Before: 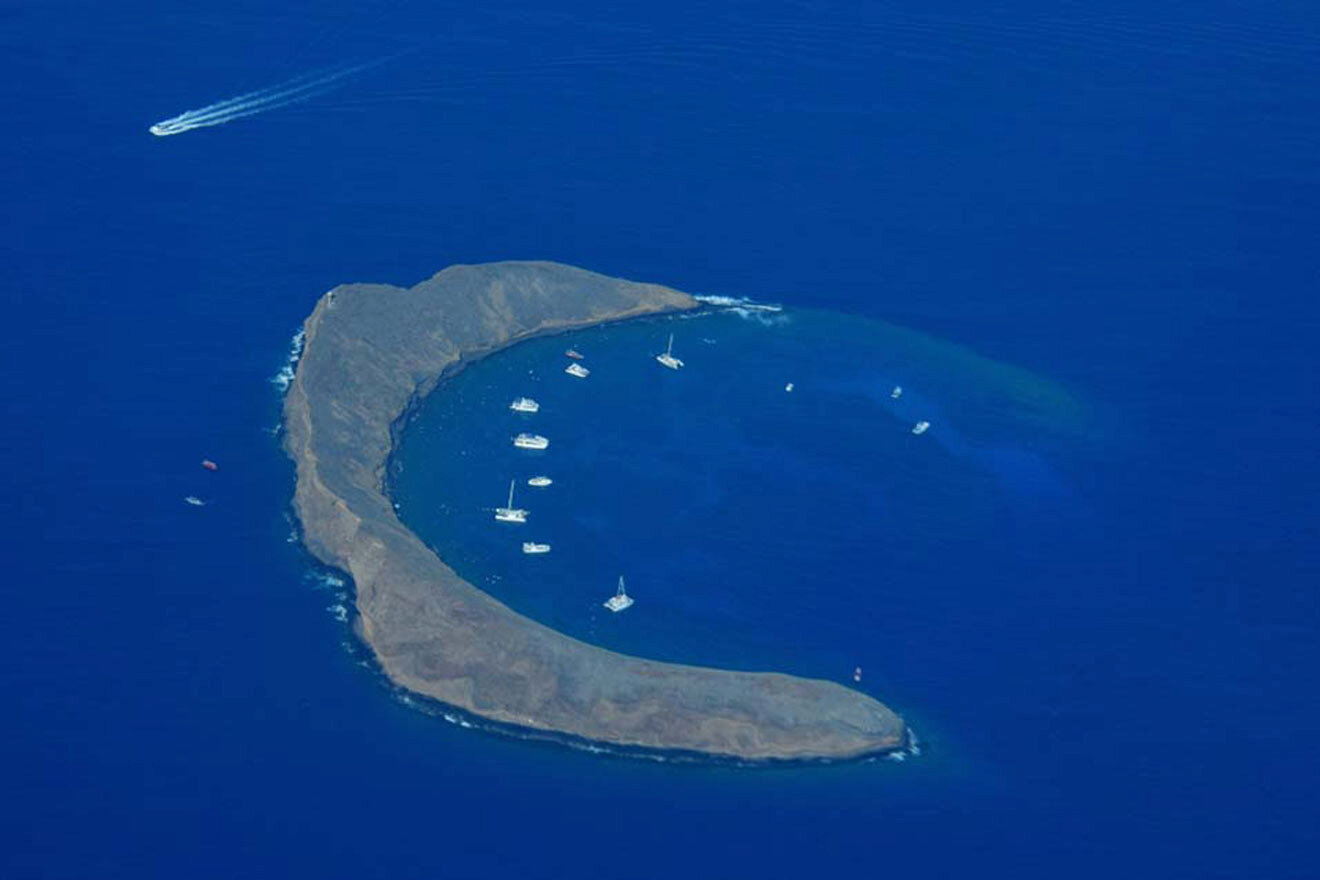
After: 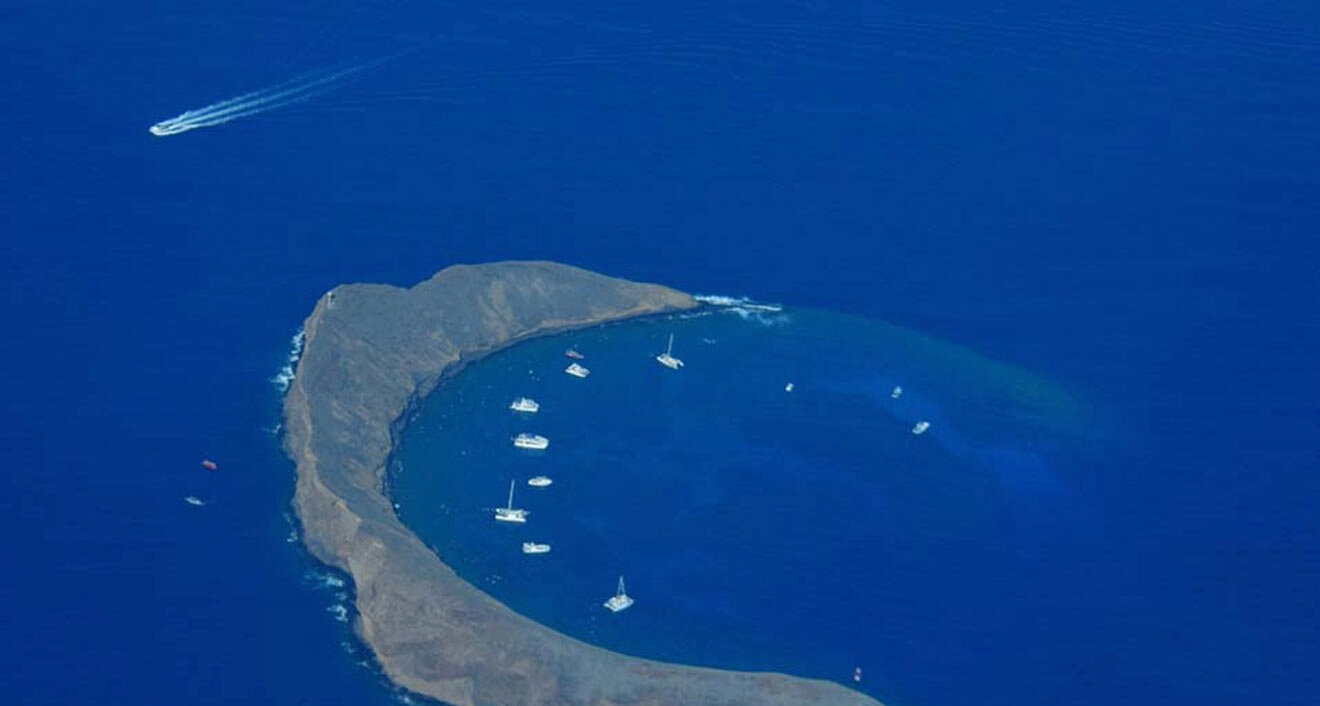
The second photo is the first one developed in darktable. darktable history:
crop: bottom 19.697%
